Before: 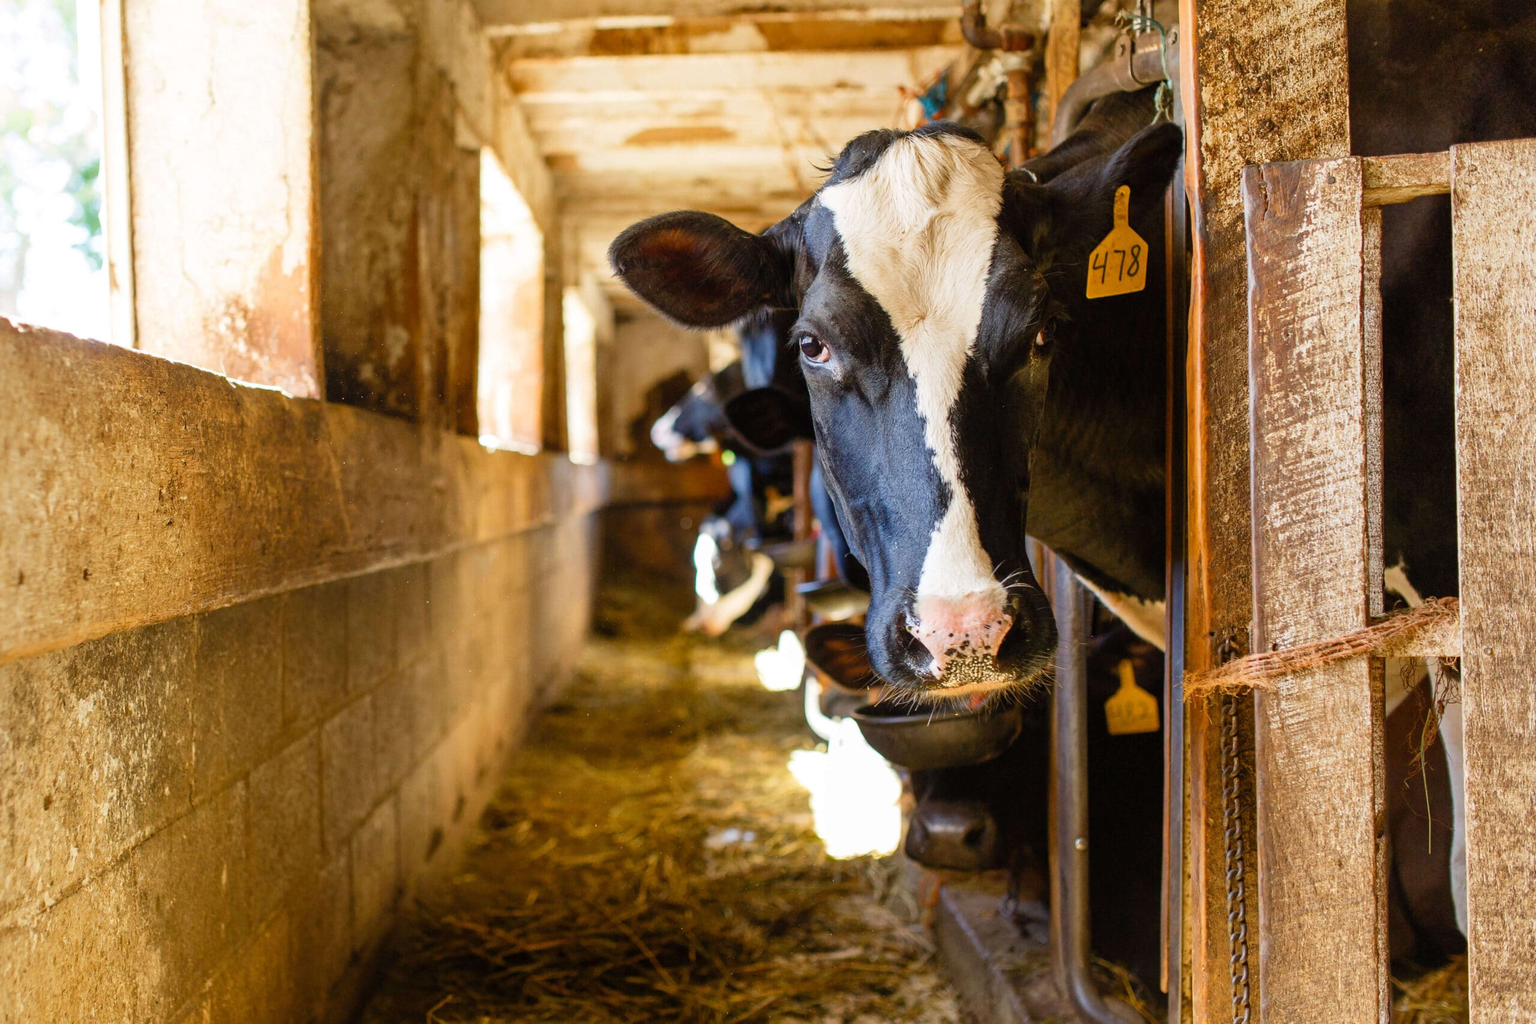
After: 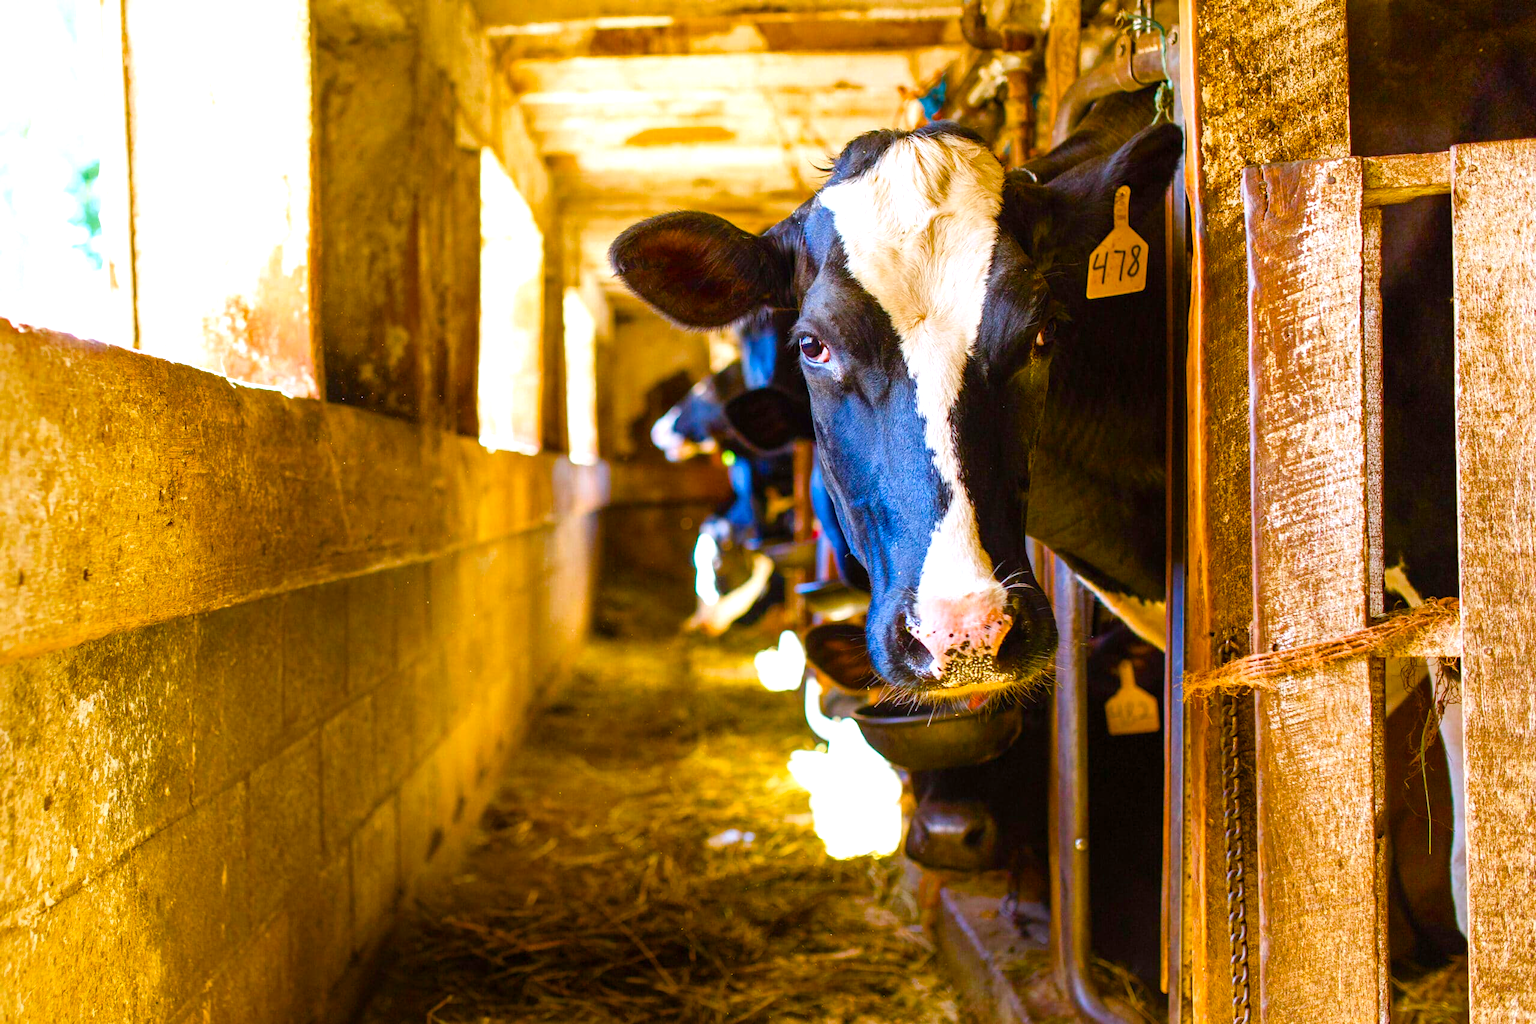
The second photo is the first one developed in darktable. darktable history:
color calibration: illuminant as shot in camera, x 0.358, y 0.373, temperature 4628.91 K
color balance rgb: linear chroma grading › shadows 10%, linear chroma grading › highlights 10%, linear chroma grading › global chroma 15%, linear chroma grading › mid-tones 15%, perceptual saturation grading › global saturation 40%, perceptual saturation grading › highlights -25%, perceptual saturation grading › mid-tones 35%, perceptual saturation grading › shadows 35%, perceptual brilliance grading › global brilliance 11.29%, global vibrance 11.29%
